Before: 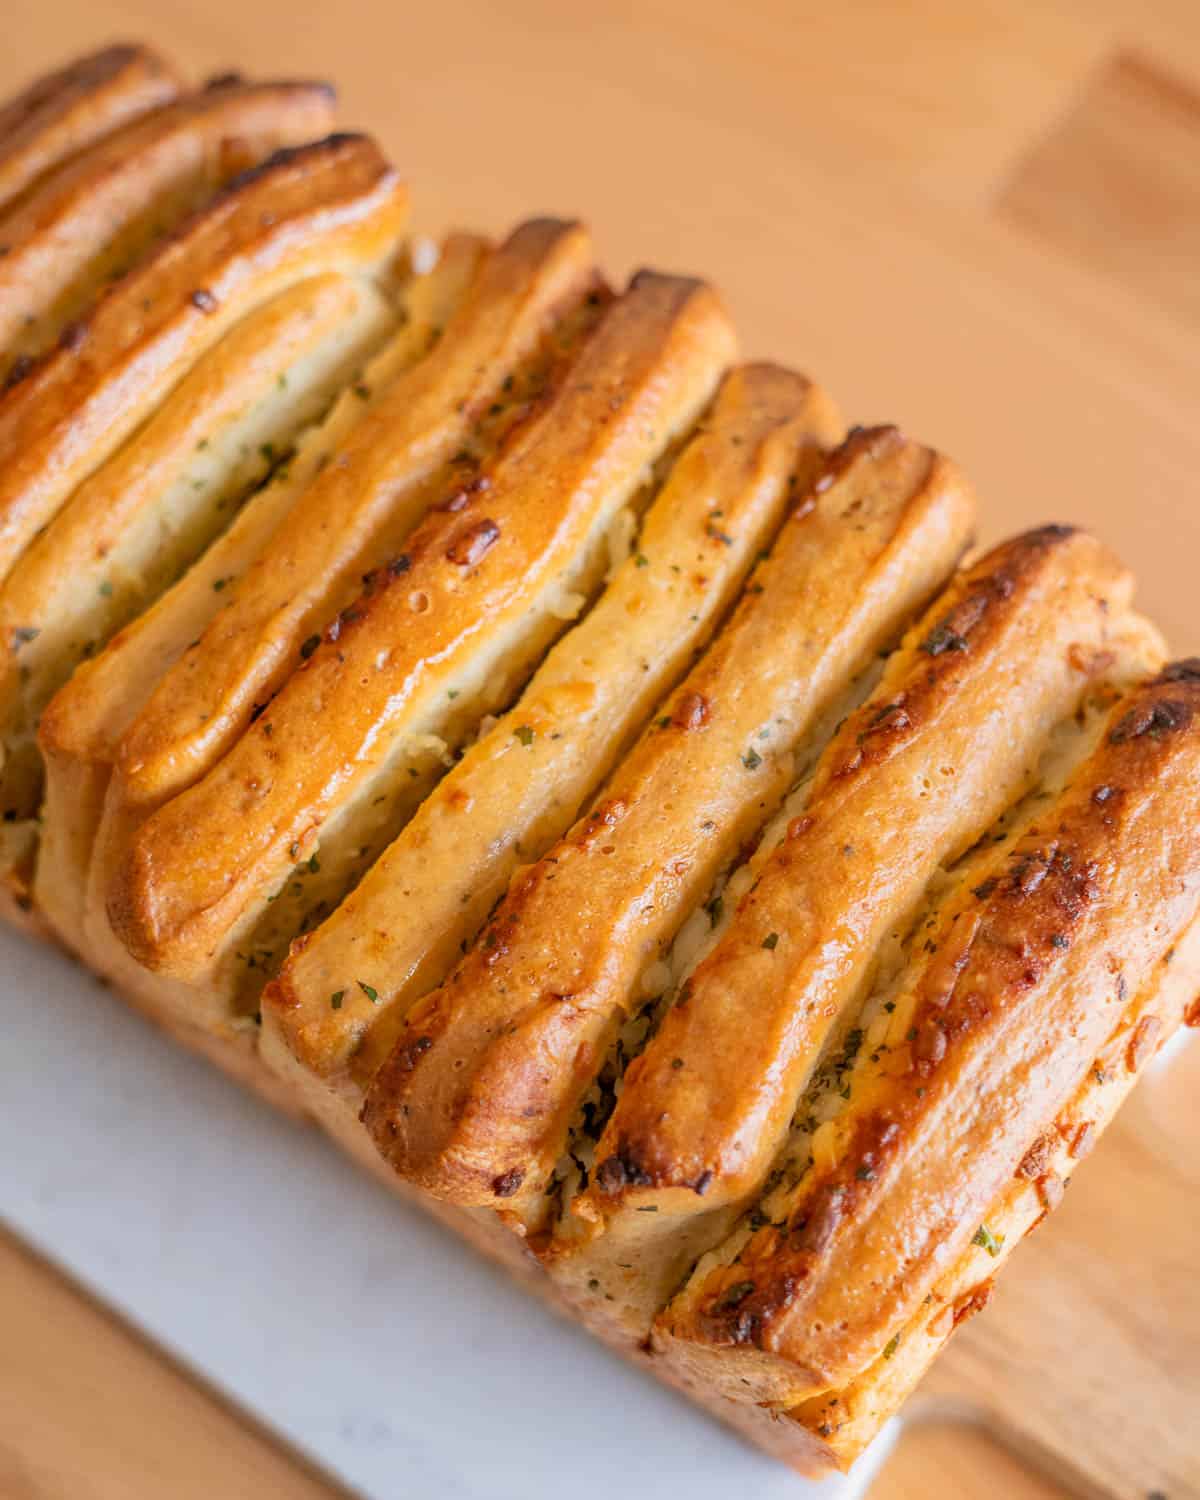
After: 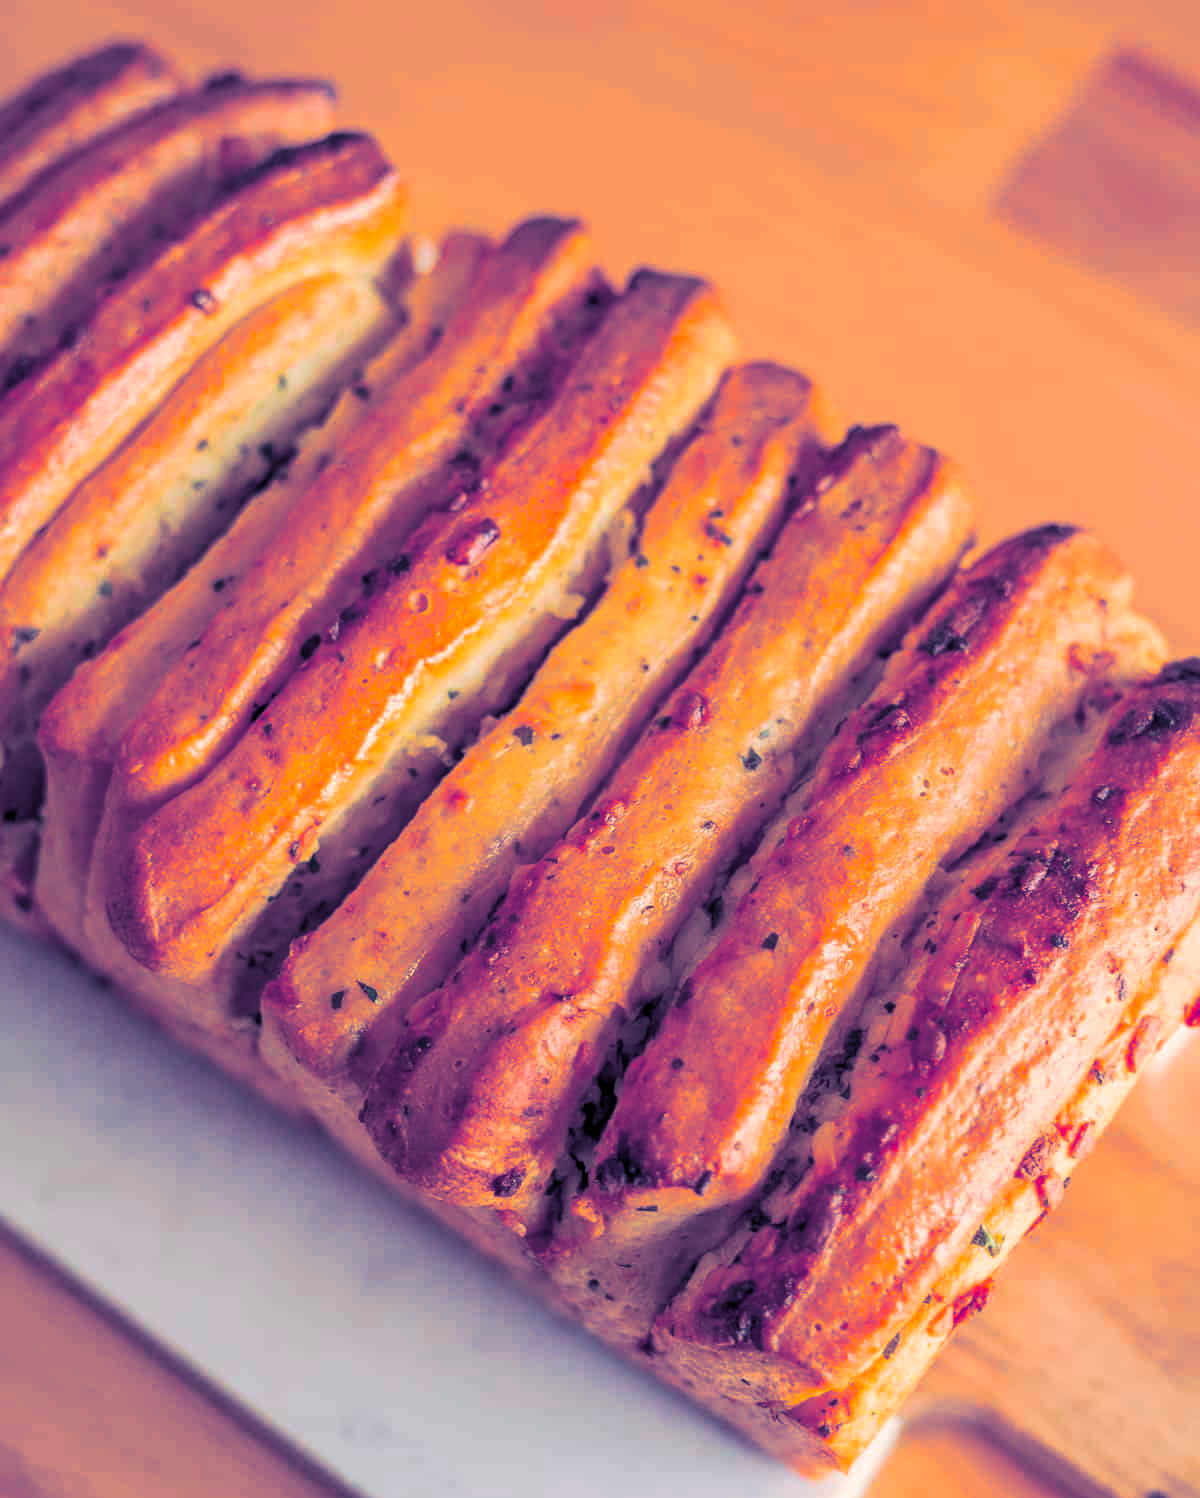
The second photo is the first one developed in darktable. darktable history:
split-toning: shadows › hue 242.67°, shadows › saturation 0.733, highlights › hue 45.33°, highlights › saturation 0.667, balance -53.304, compress 21.15%
color contrast: green-magenta contrast 1.73, blue-yellow contrast 1.15
color correction: highlights a* 4.02, highlights b* 4.98, shadows a* -7.55, shadows b* 4.98
crop: bottom 0.071%
